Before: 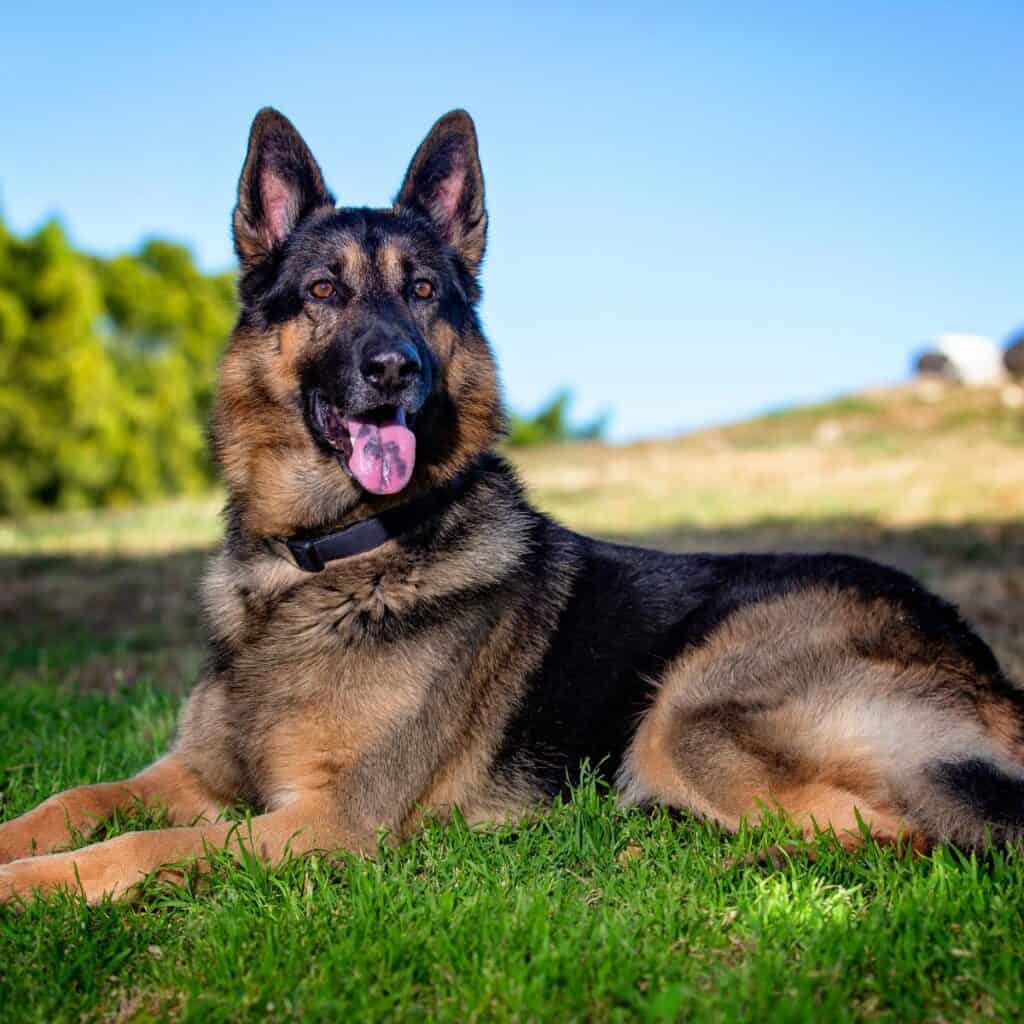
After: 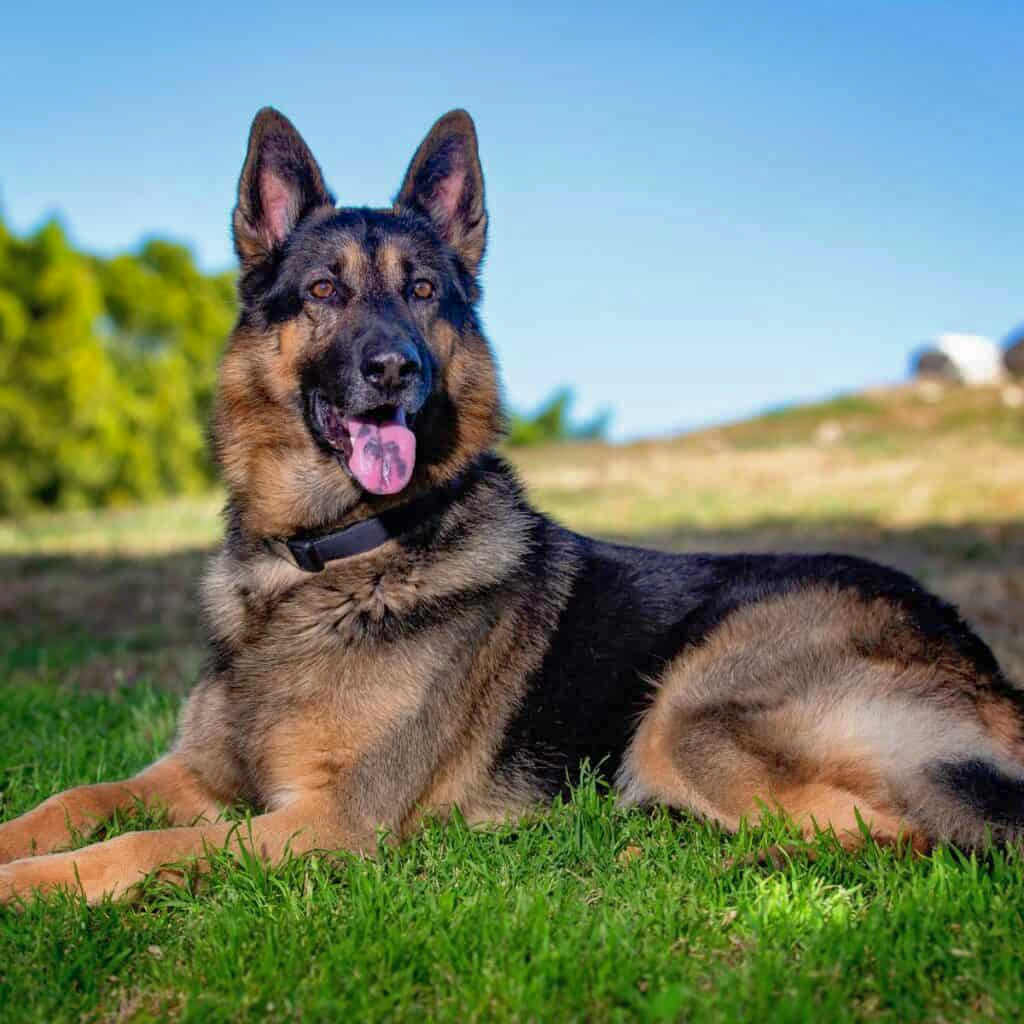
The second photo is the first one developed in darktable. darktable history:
shadows and highlights: highlights color adjustment 39.13%
